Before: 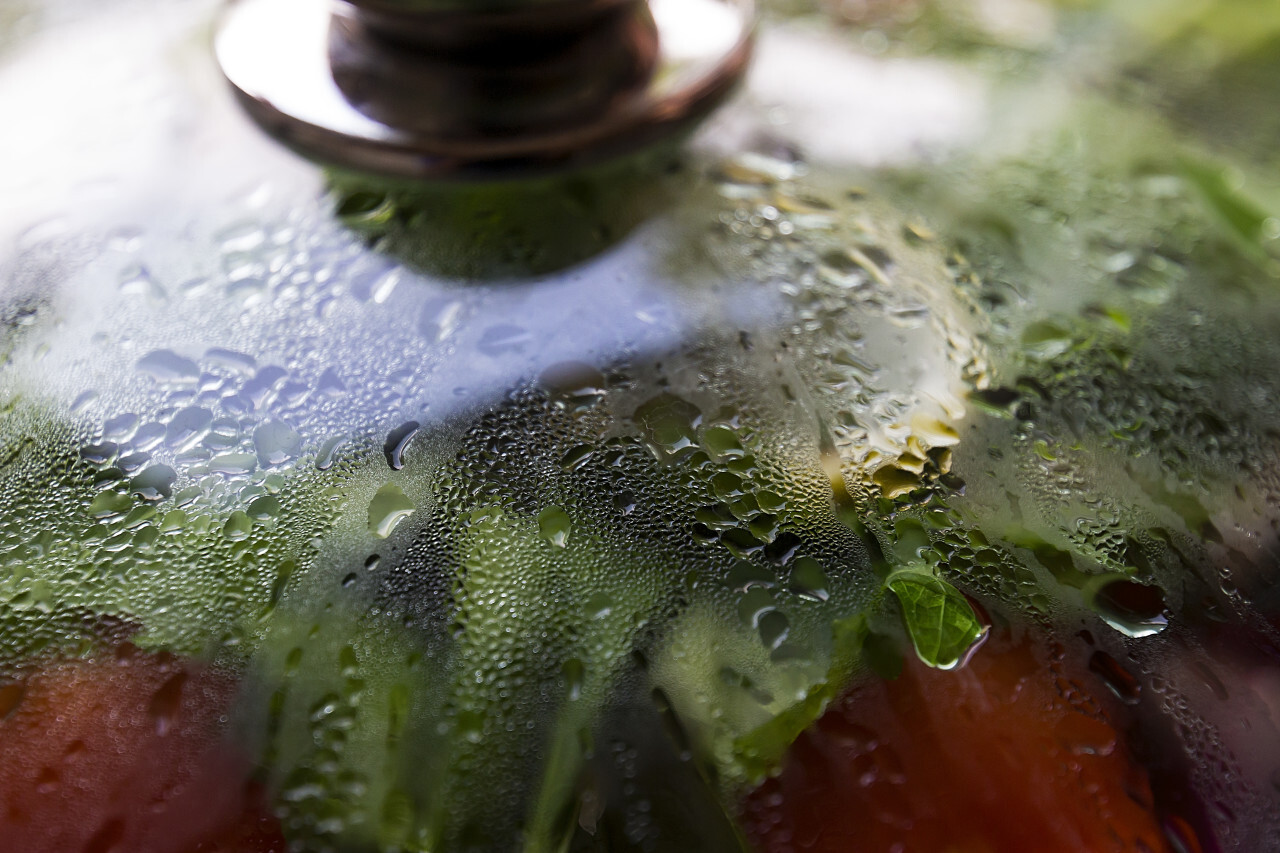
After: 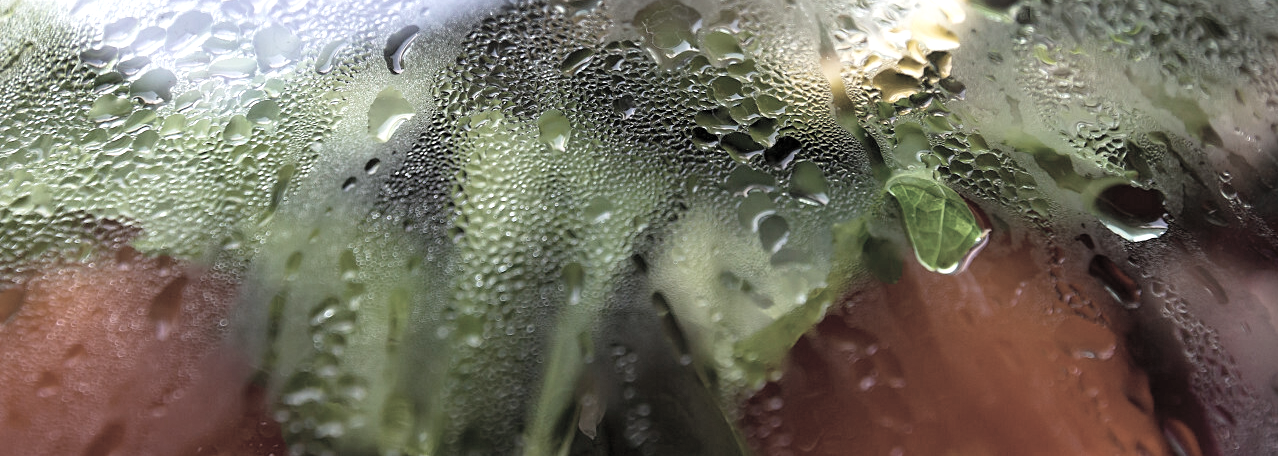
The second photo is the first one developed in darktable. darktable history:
contrast brightness saturation: brightness 0.181, saturation -0.494
crop and rotate: top 46.486%, right 0.092%
exposure: exposure 0.79 EV, compensate exposure bias true, compensate highlight preservation false
